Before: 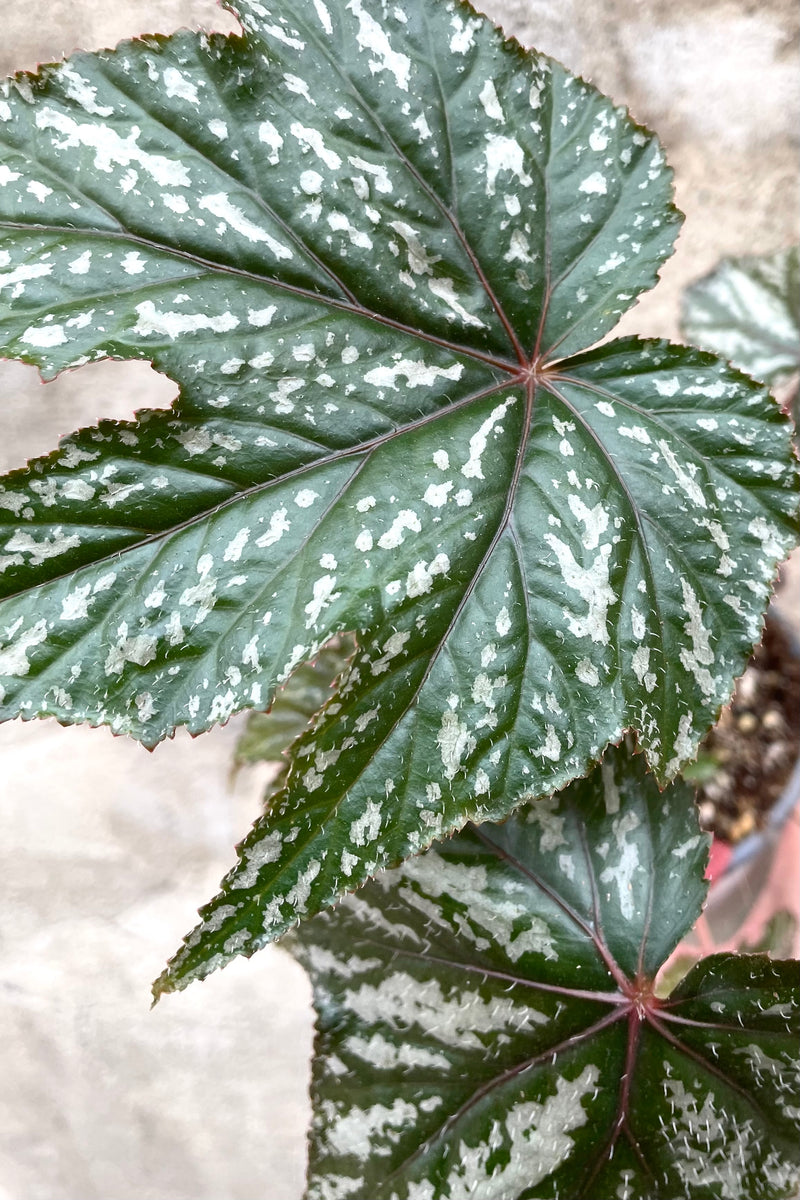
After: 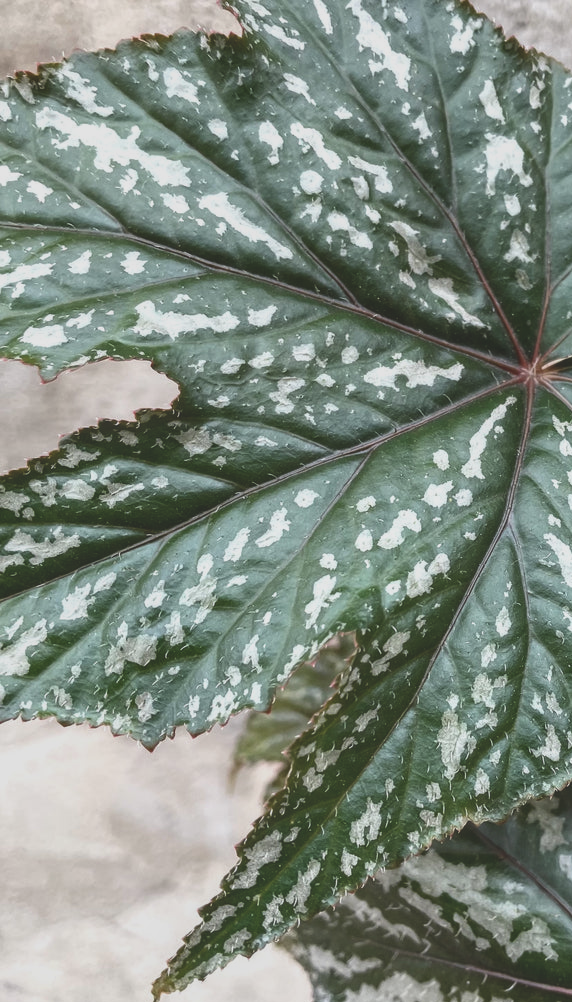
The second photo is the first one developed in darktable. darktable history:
exposure: black level correction -0.037, exposure -0.496 EV, compensate highlight preservation false
local contrast: on, module defaults
crop: right 28.438%, bottom 16.475%
